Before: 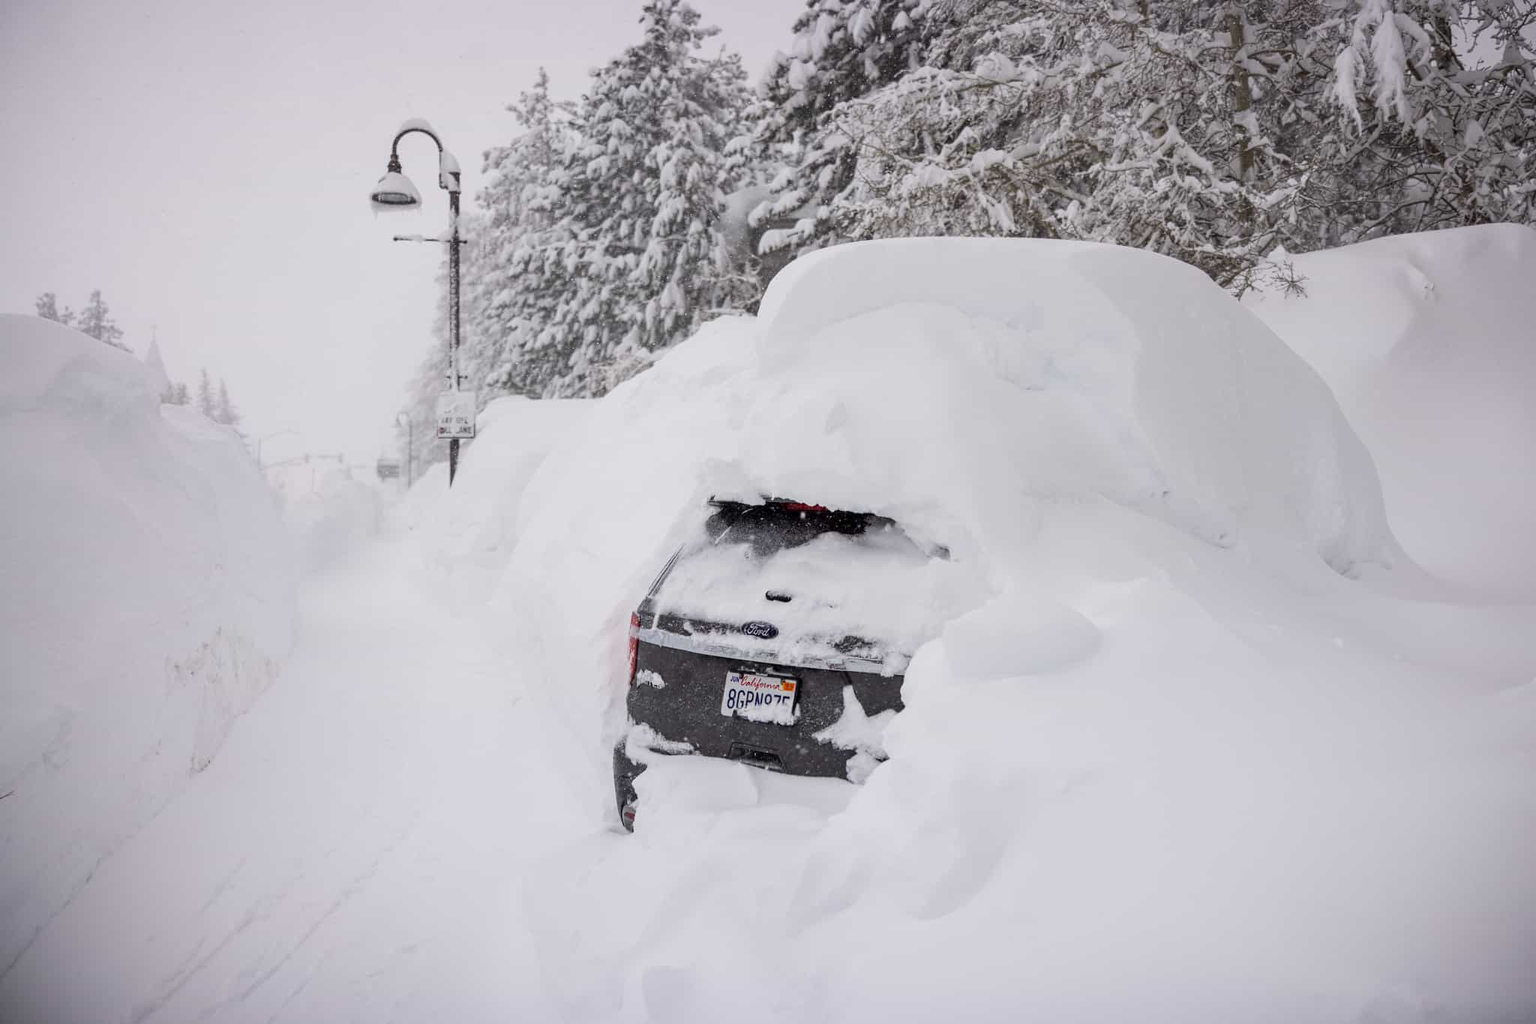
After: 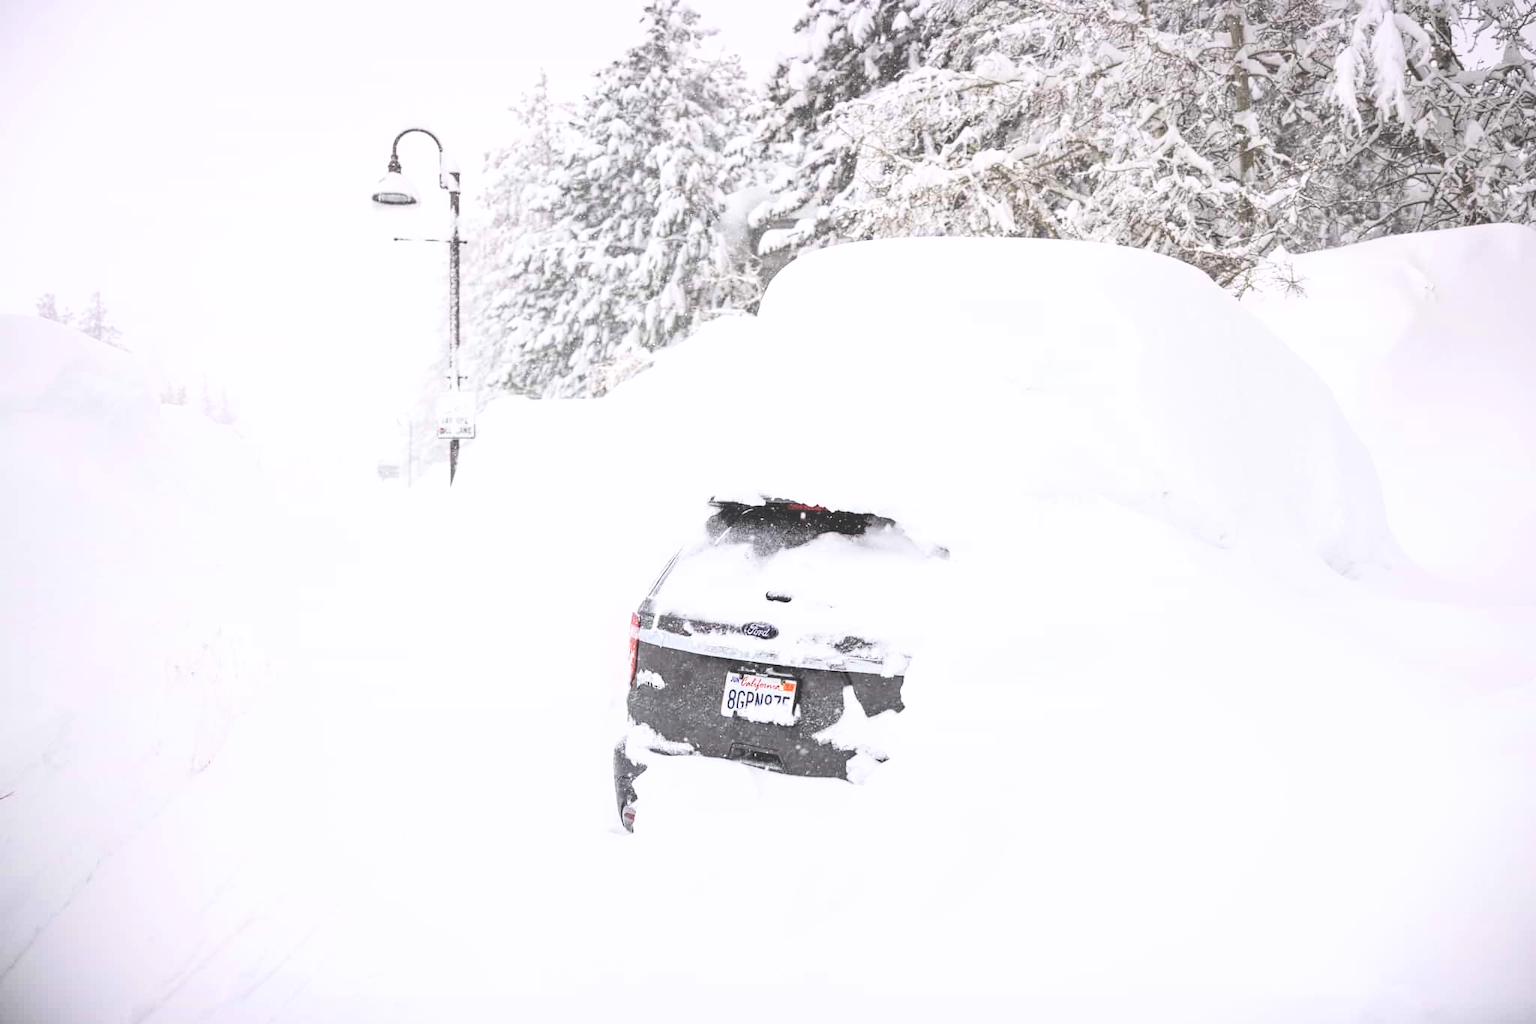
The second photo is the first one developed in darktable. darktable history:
filmic rgb: black relative exposure -16 EV, white relative exposure 6.3 EV, hardness 5.14, contrast 1.346, color science v6 (2022)
exposure: black level correction -0.023, exposure 1.395 EV, compensate highlight preservation false
